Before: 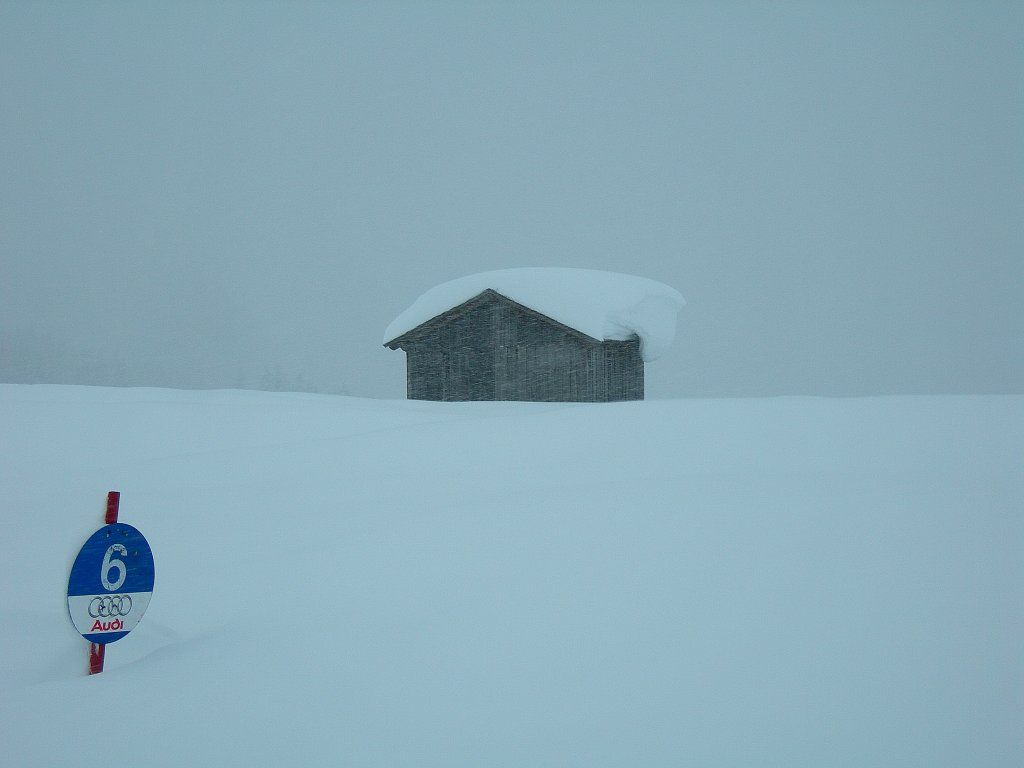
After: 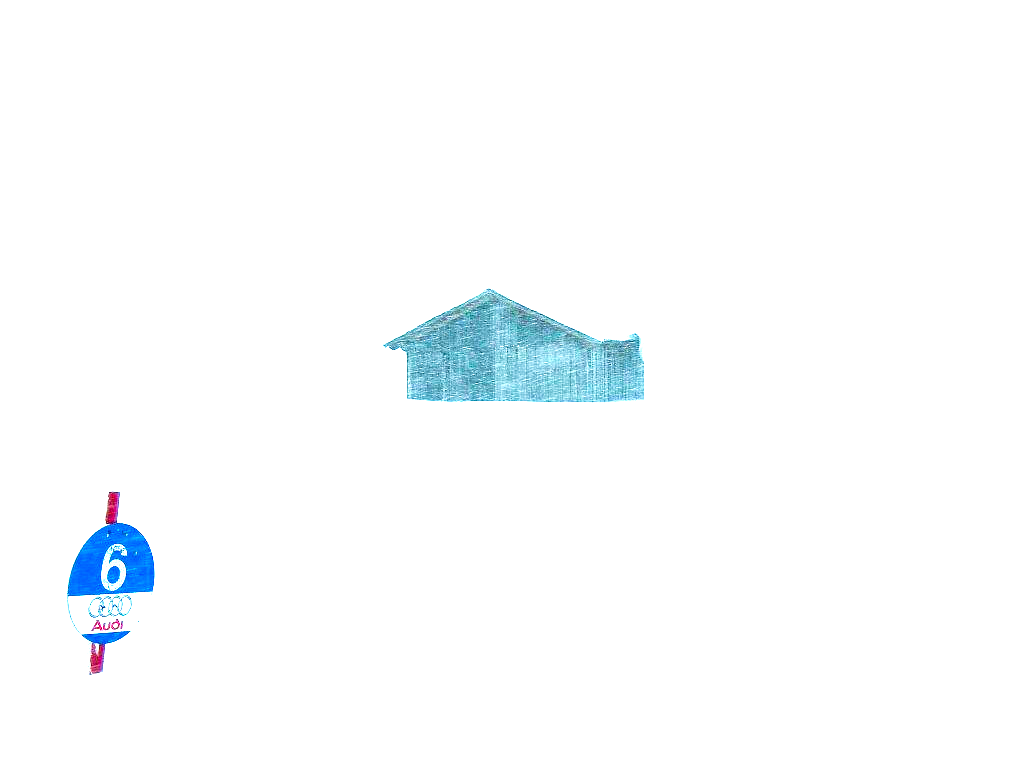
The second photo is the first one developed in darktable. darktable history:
exposure: black level correction 0.001, exposure 2.534 EV, compensate highlight preservation false
velvia: on, module defaults
color balance rgb: highlights gain › luminance 14.814%, linear chroma grading › global chroma 0.648%, perceptual saturation grading › global saturation 31.217%, global vibrance 9.797%
